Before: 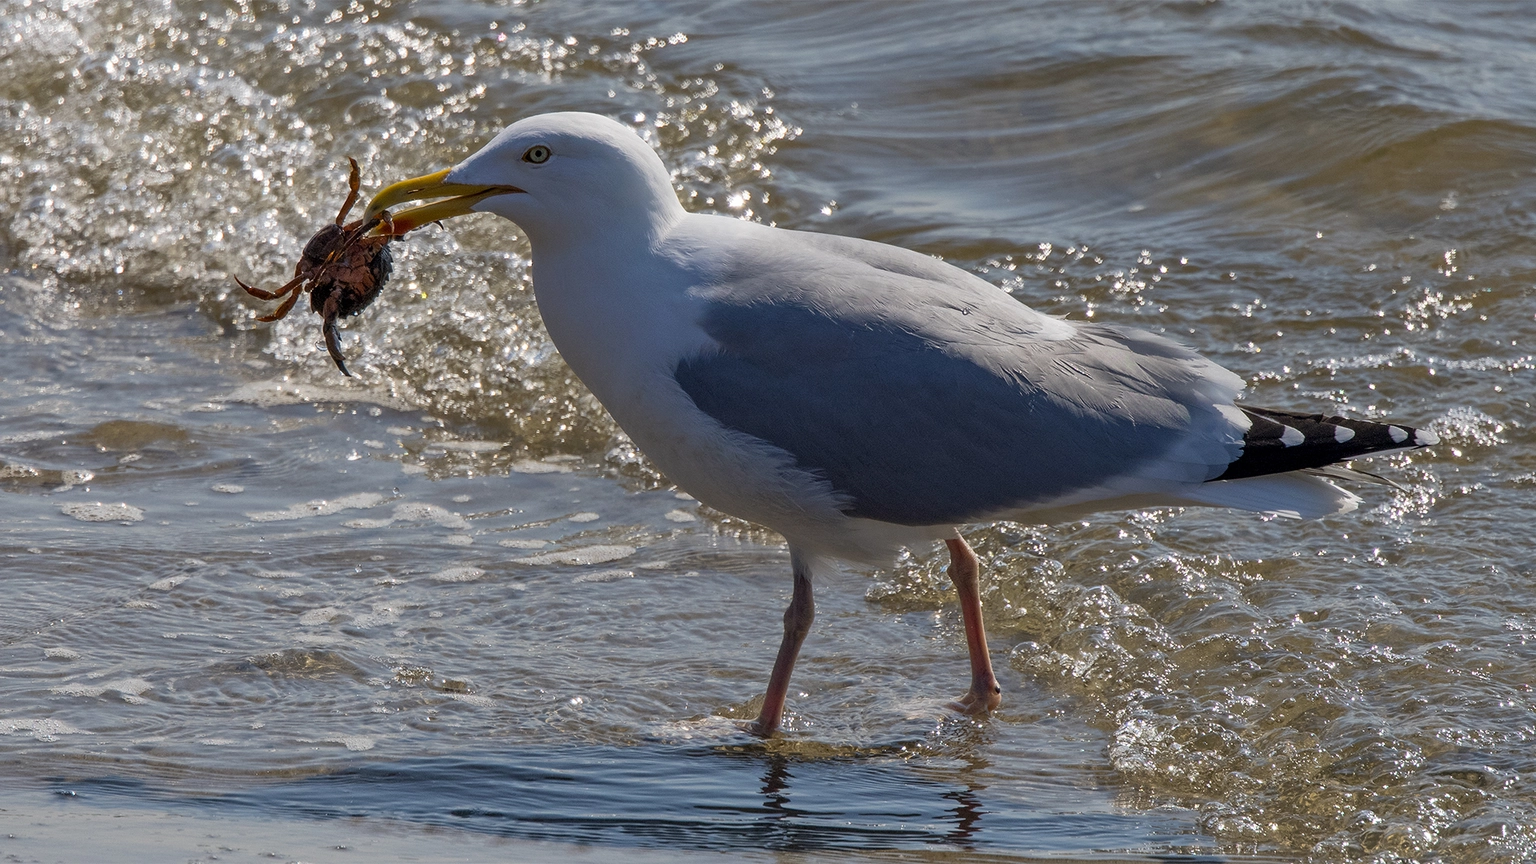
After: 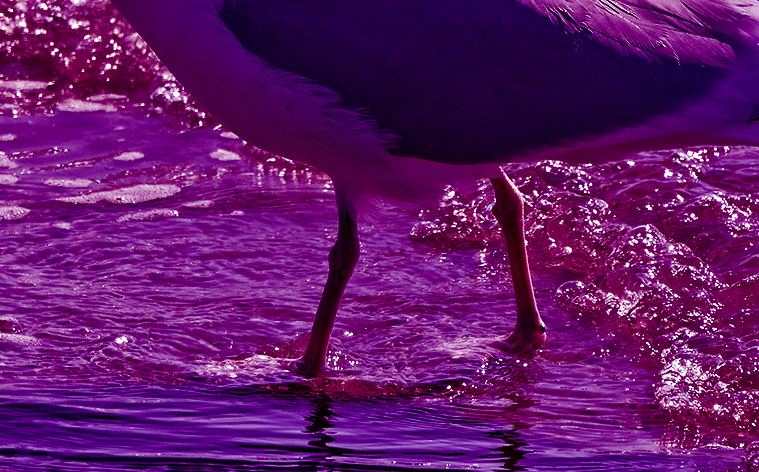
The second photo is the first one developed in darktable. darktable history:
contrast equalizer: y [[0.601, 0.6, 0.598, 0.598, 0.6, 0.601], [0.5 ×6], [0.5 ×6], [0 ×6], [0 ×6]]
crop: left 29.672%, top 41.786%, right 20.851%, bottom 3.487%
color balance: mode lift, gamma, gain (sRGB), lift [1, 1, 0.101, 1]
